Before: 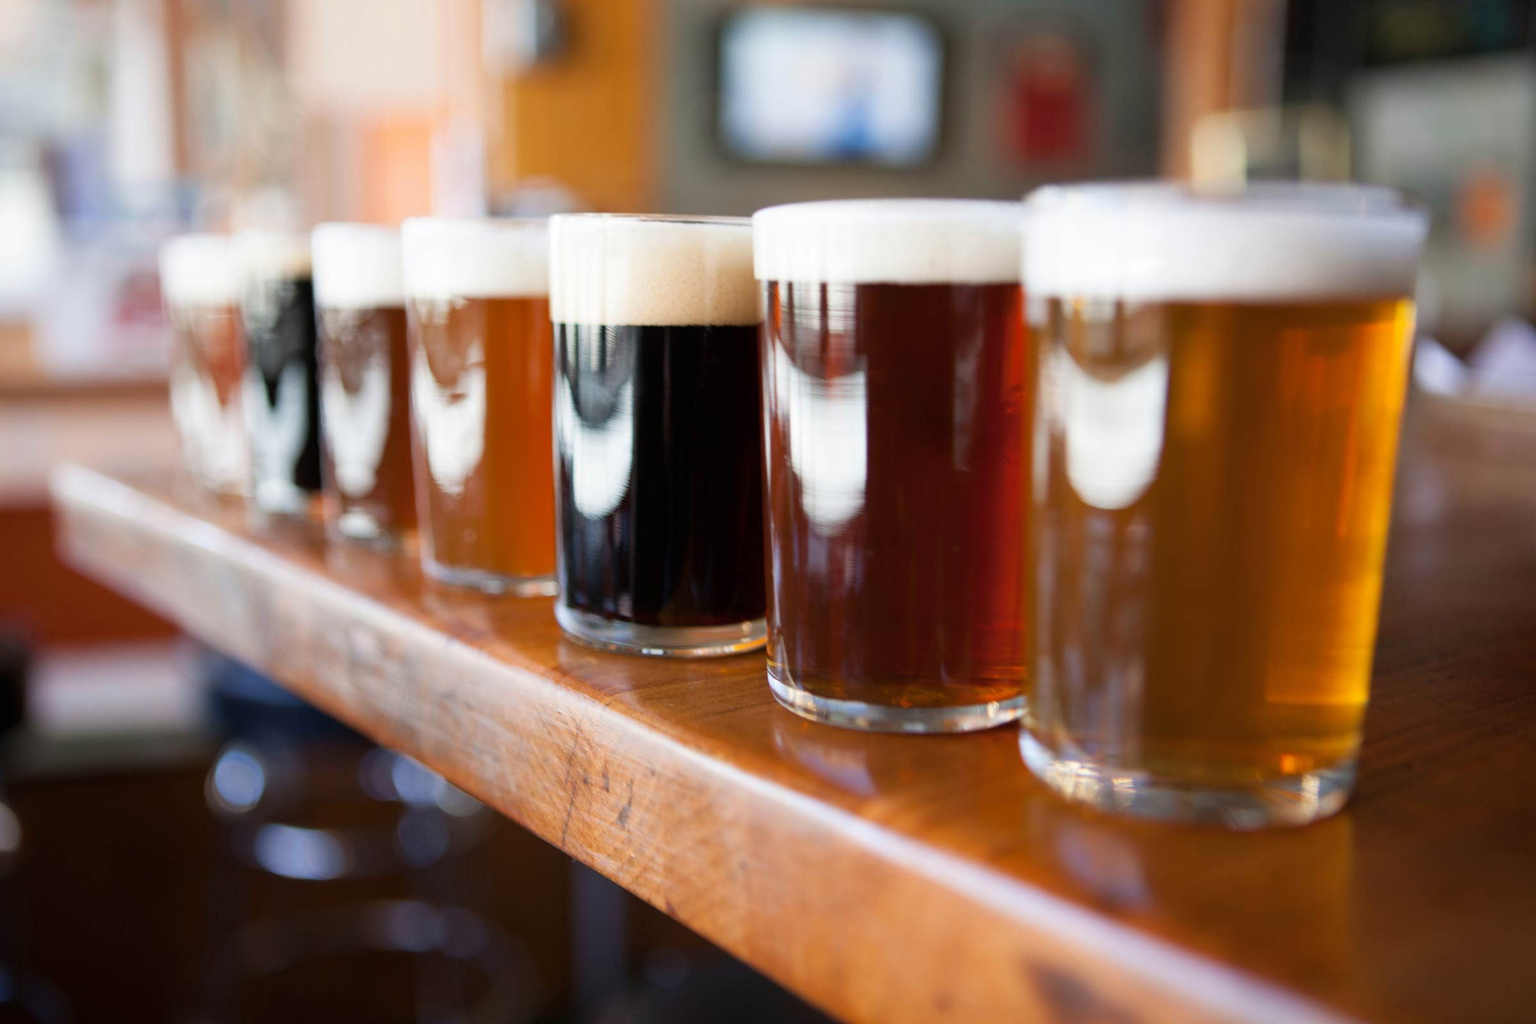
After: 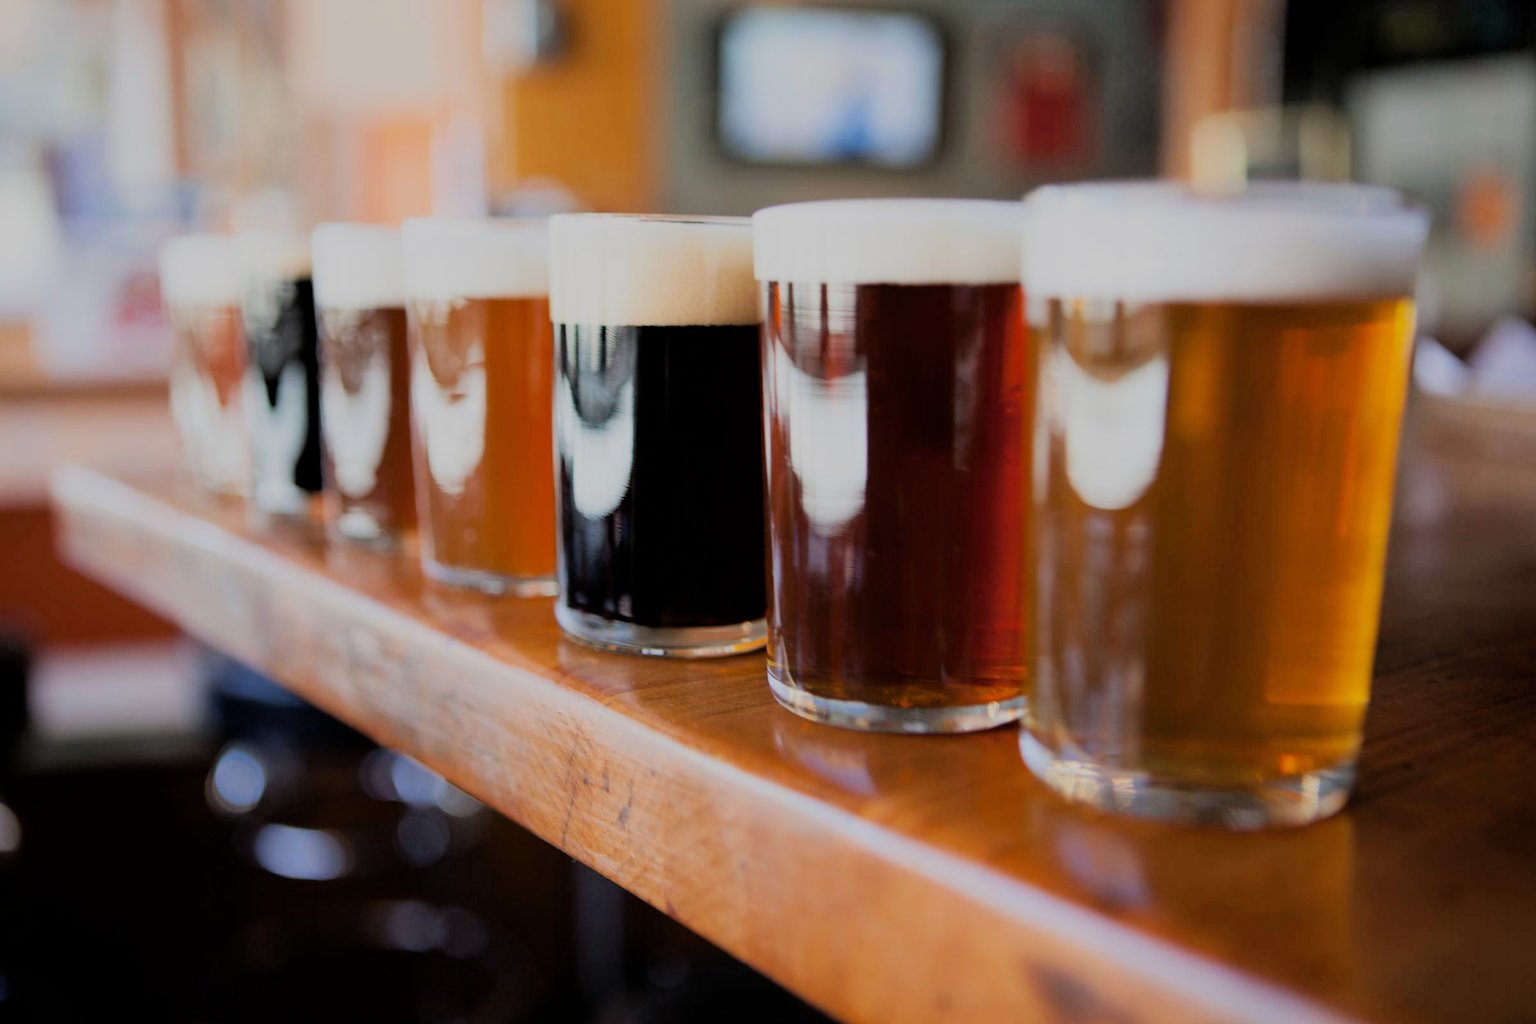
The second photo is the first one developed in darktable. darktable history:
tone equalizer: on, module defaults
filmic rgb: black relative exposure -6.15 EV, white relative exposure 6.96 EV, hardness 2.23, color science v6 (2022)
